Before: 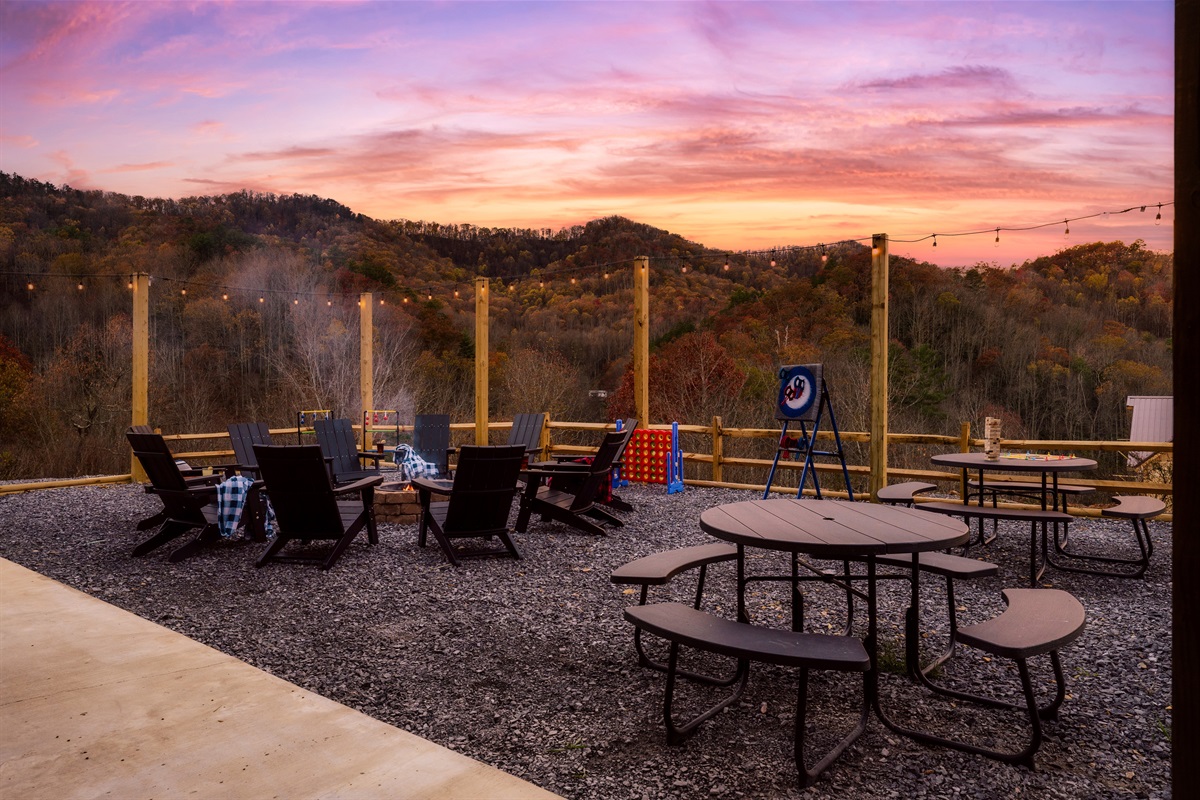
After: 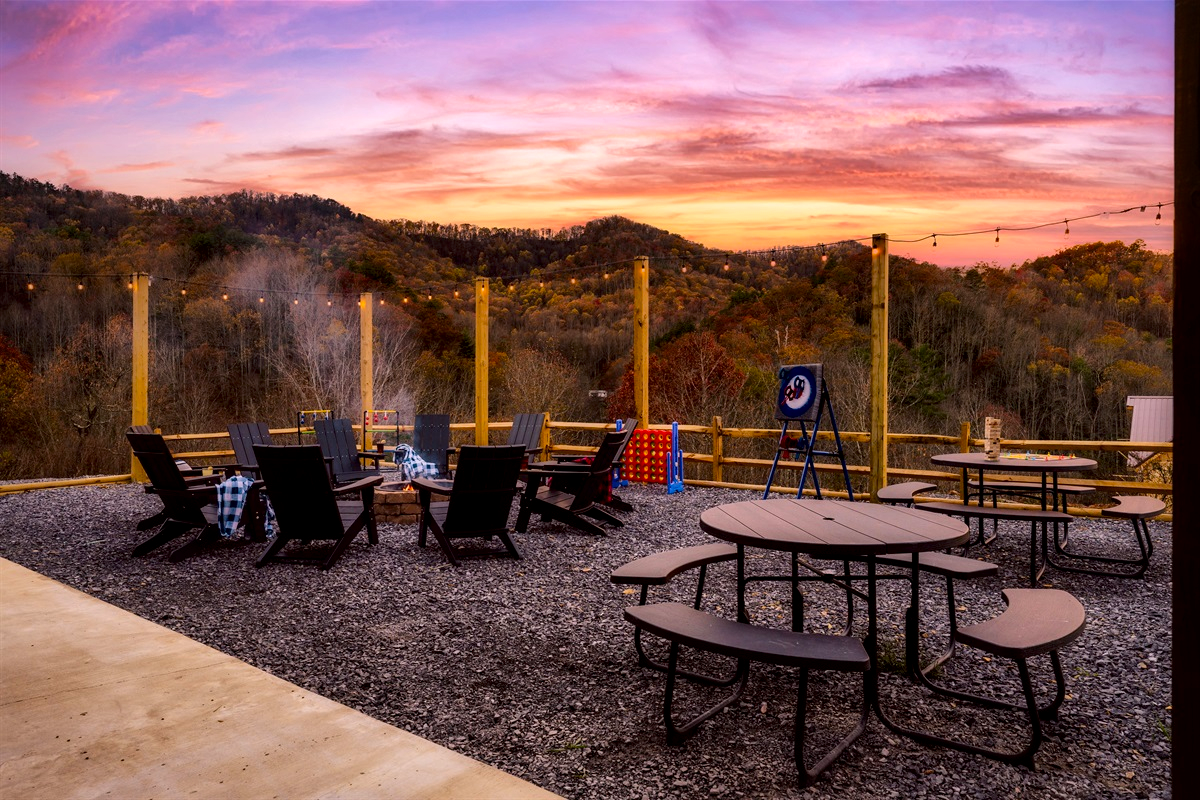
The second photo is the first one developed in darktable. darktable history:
contrast equalizer: octaves 7, y [[0.6 ×6], [0.55 ×6], [0 ×6], [0 ×6], [0 ×6]], mix 0.15
local contrast: mode bilateral grid, contrast 20, coarseness 50, detail 141%, midtone range 0.2
color balance: output saturation 120%
white balance: emerald 1
